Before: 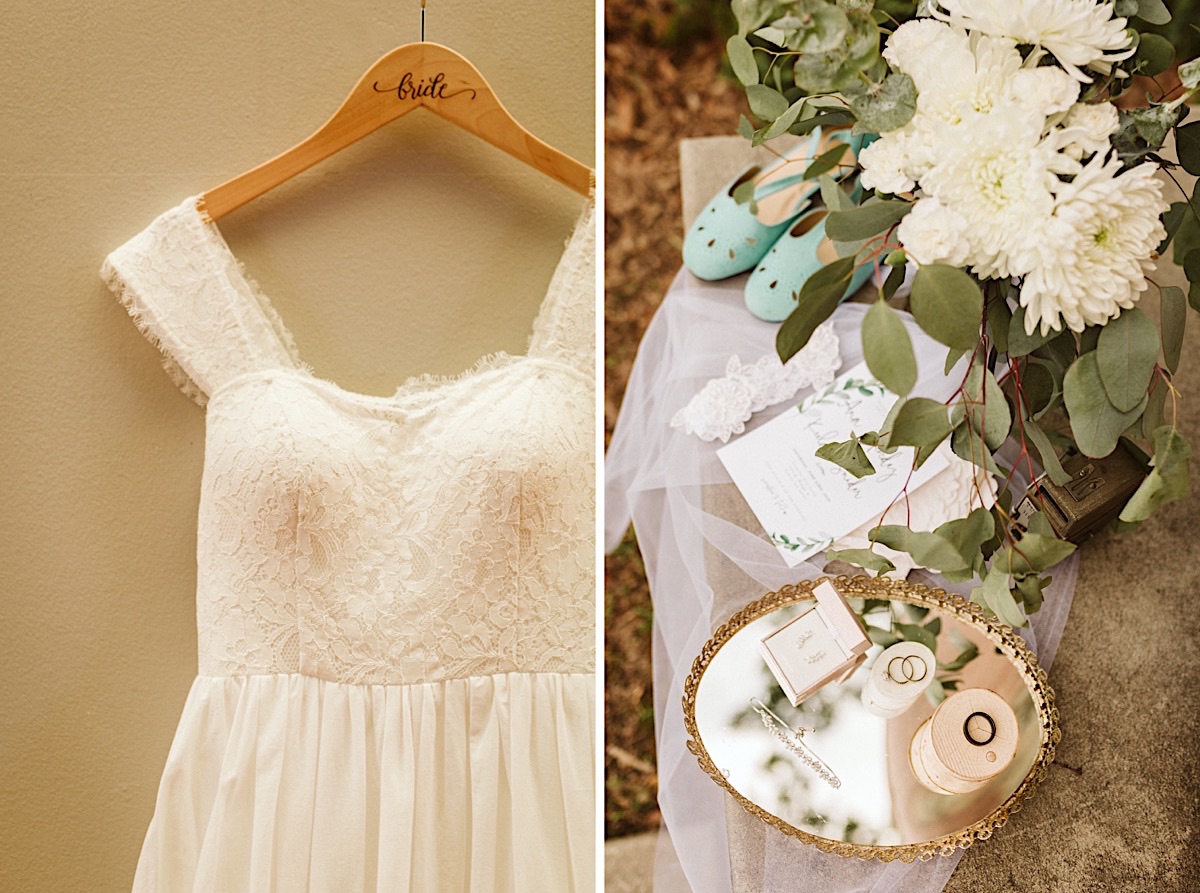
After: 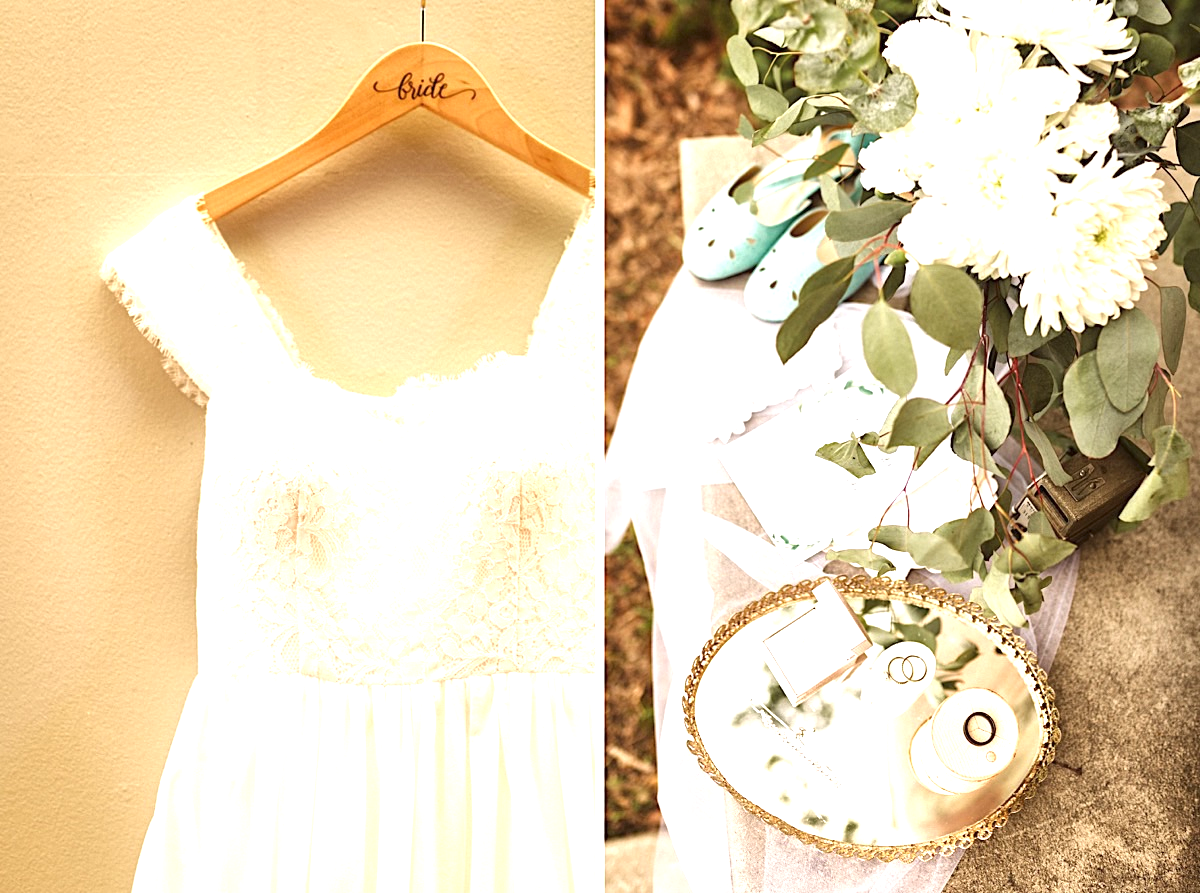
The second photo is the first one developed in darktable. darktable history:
local contrast: mode bilateral grid, contrast 21, coarseness 49, detail 133%, midtone range 0.2
contrast brightness saturation: saturation -0.06
exposure: black level correction 0, exposure 1.126 EV, compensate highlight preservation false
